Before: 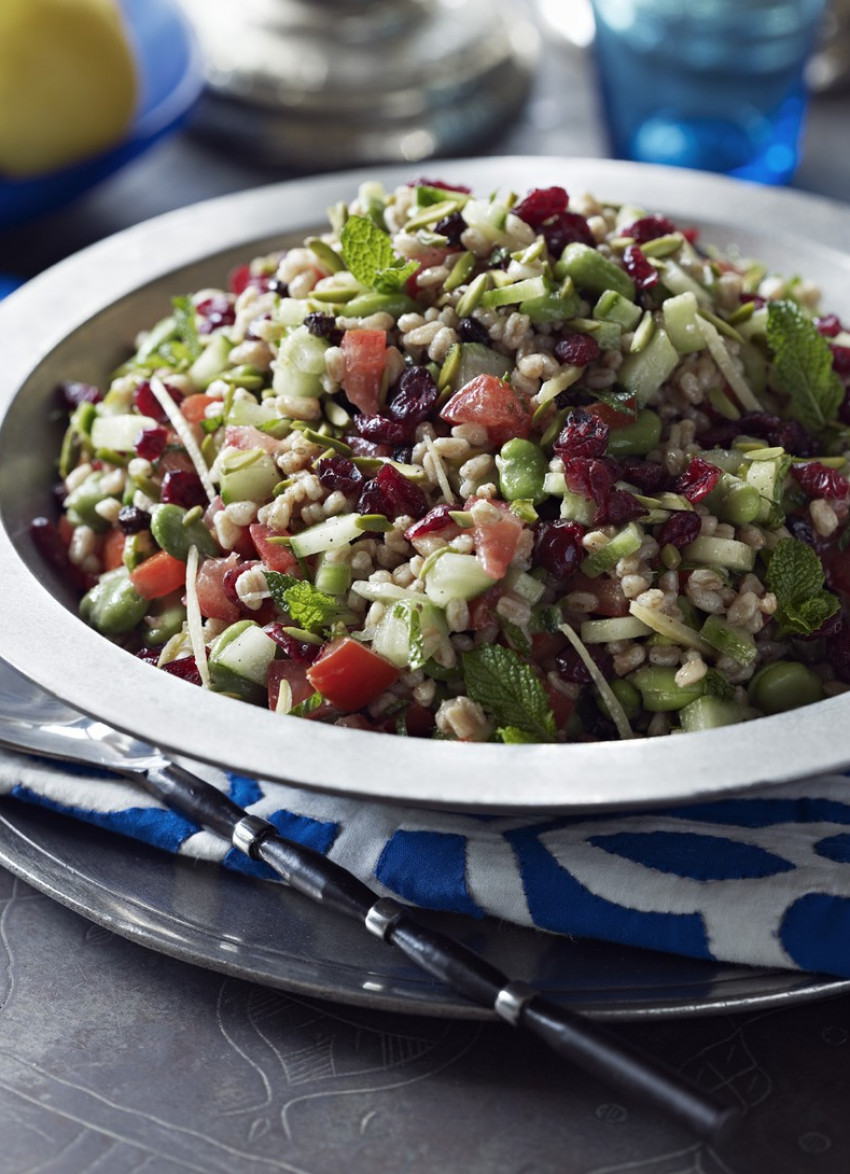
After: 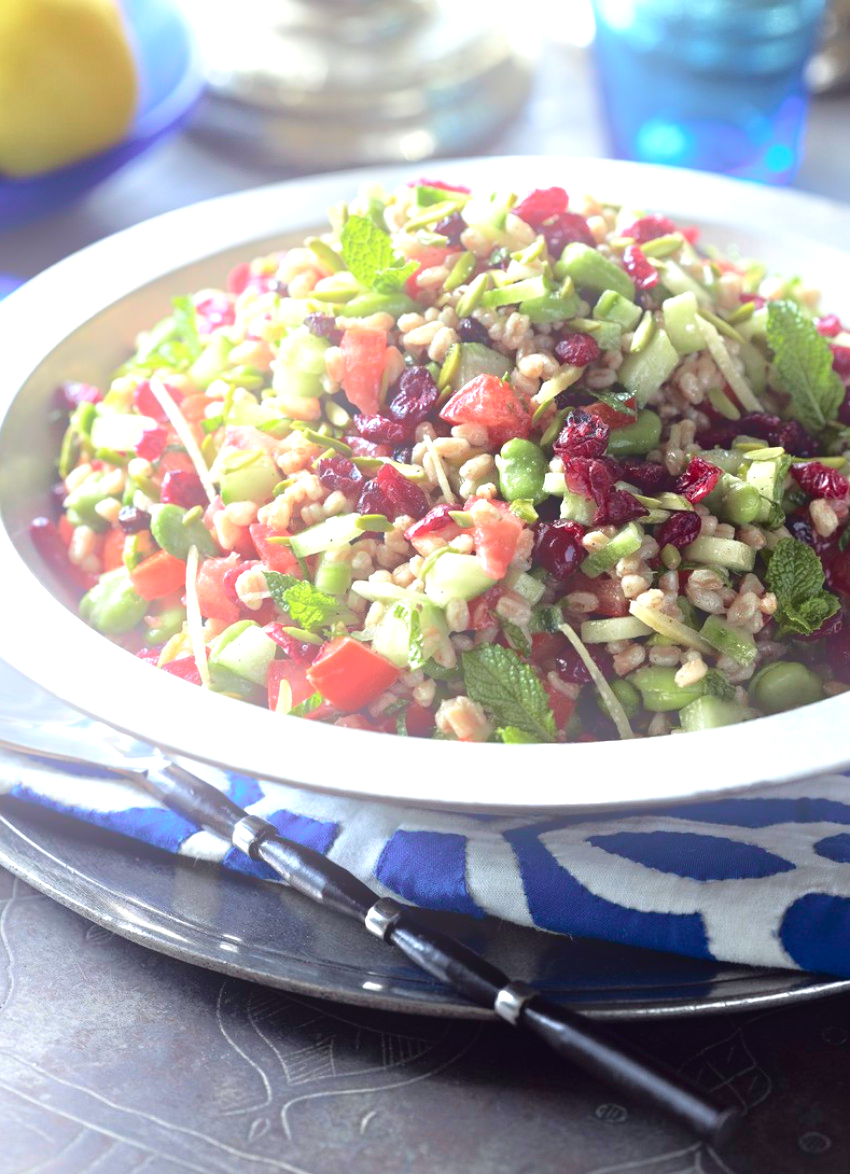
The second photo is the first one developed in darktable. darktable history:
bloom: on, module defaults
exposure: exposure 1 EV, compensate highlight preservation false
tone curve: curves: ch0 [(0, 0) (0.126, 0.061) (0.362, 0.382) (0.498, 0.498) (0.706, 0.712) (1, 1)]; ch1 [(0, 0) (0.5, 0.497) (0.55, 0.578) (1, 1)]; ch2 [(0, 0) (0.44, 0.424) (0.489, 0.486) (0.537, 0.538) (1, 1)], color space Lab, independent channels, preserve colors none
